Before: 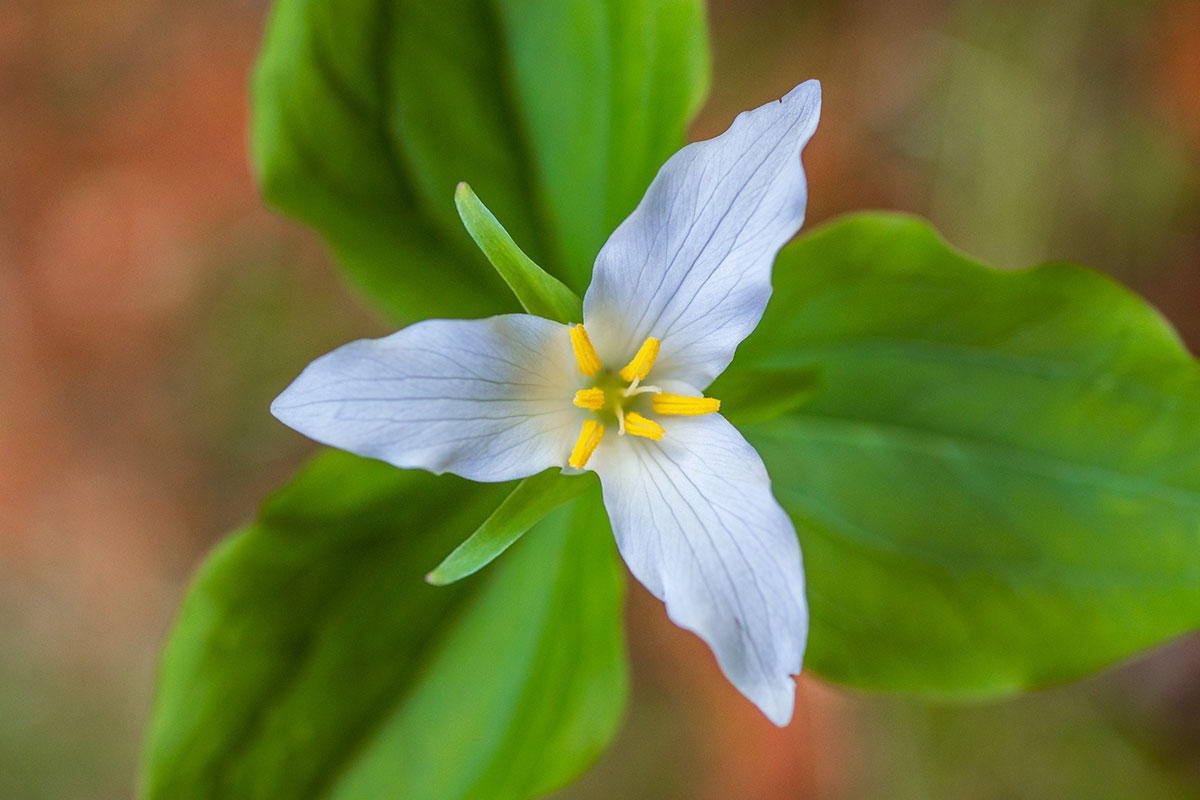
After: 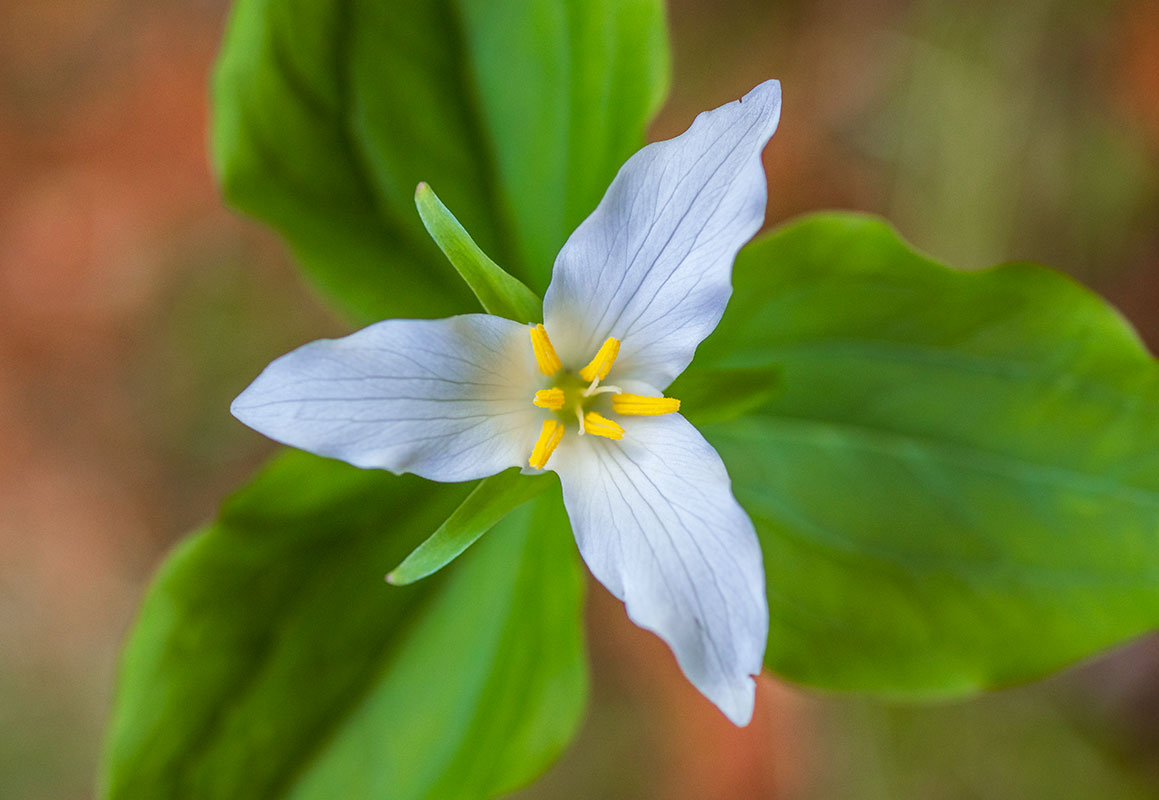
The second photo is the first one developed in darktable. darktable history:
crop and rotate: left 3.412%
